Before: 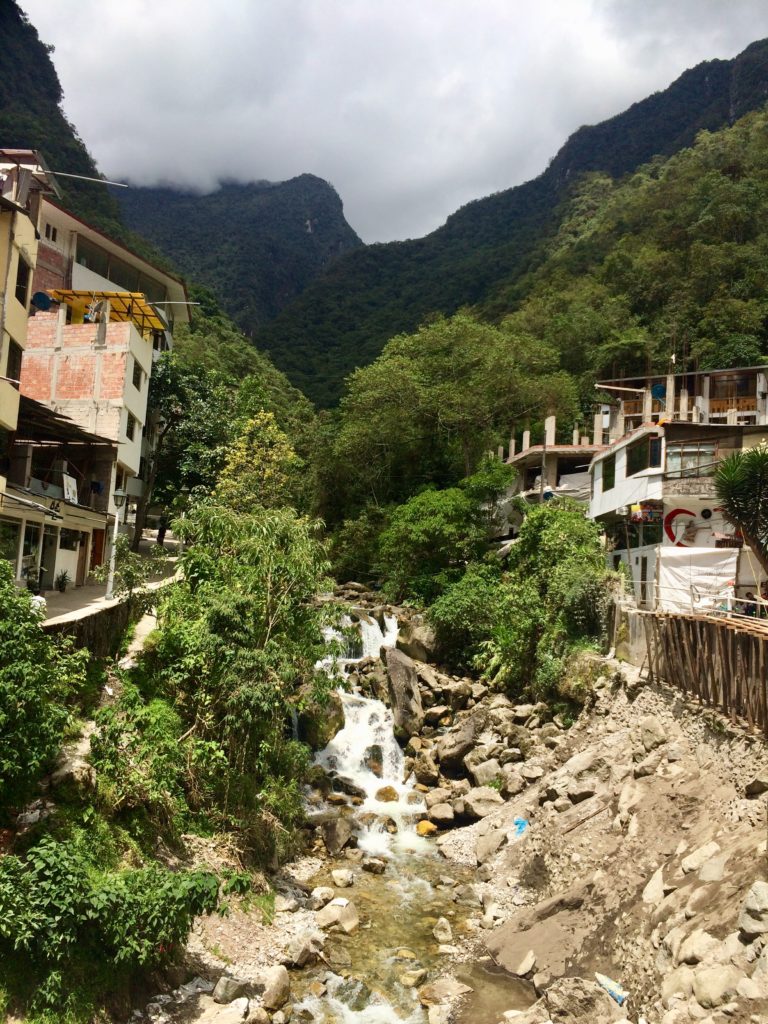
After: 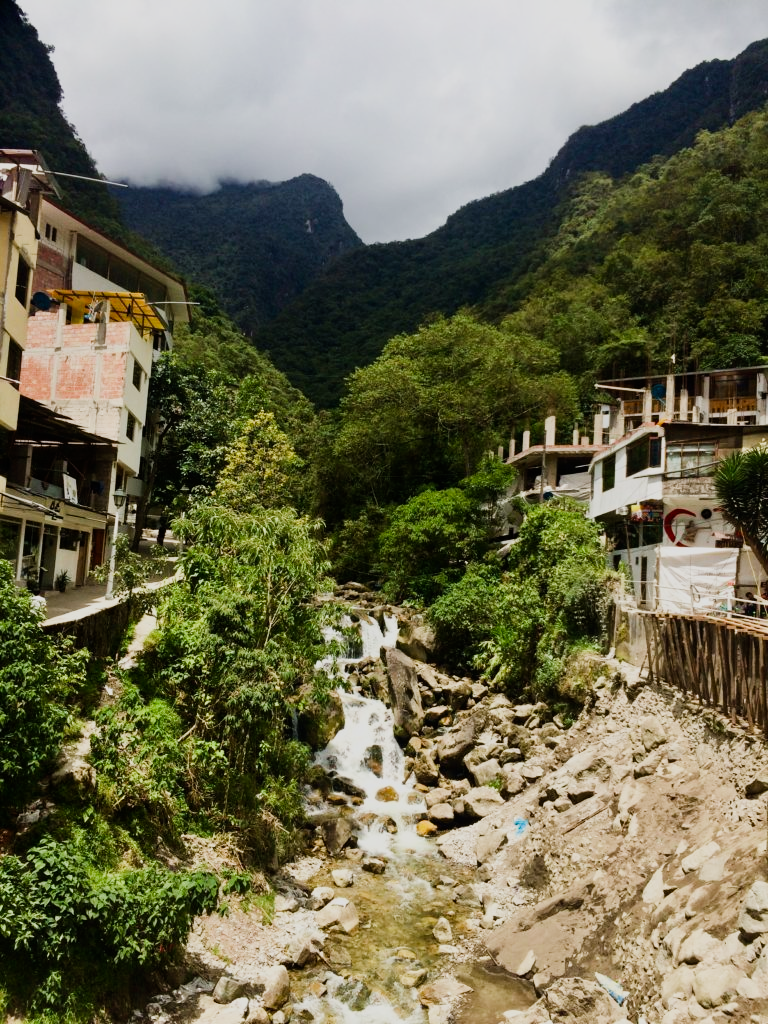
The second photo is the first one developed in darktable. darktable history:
sigmoid: on, module defaults
color correction: highlights a* -0.137, highlights b* 0.137
